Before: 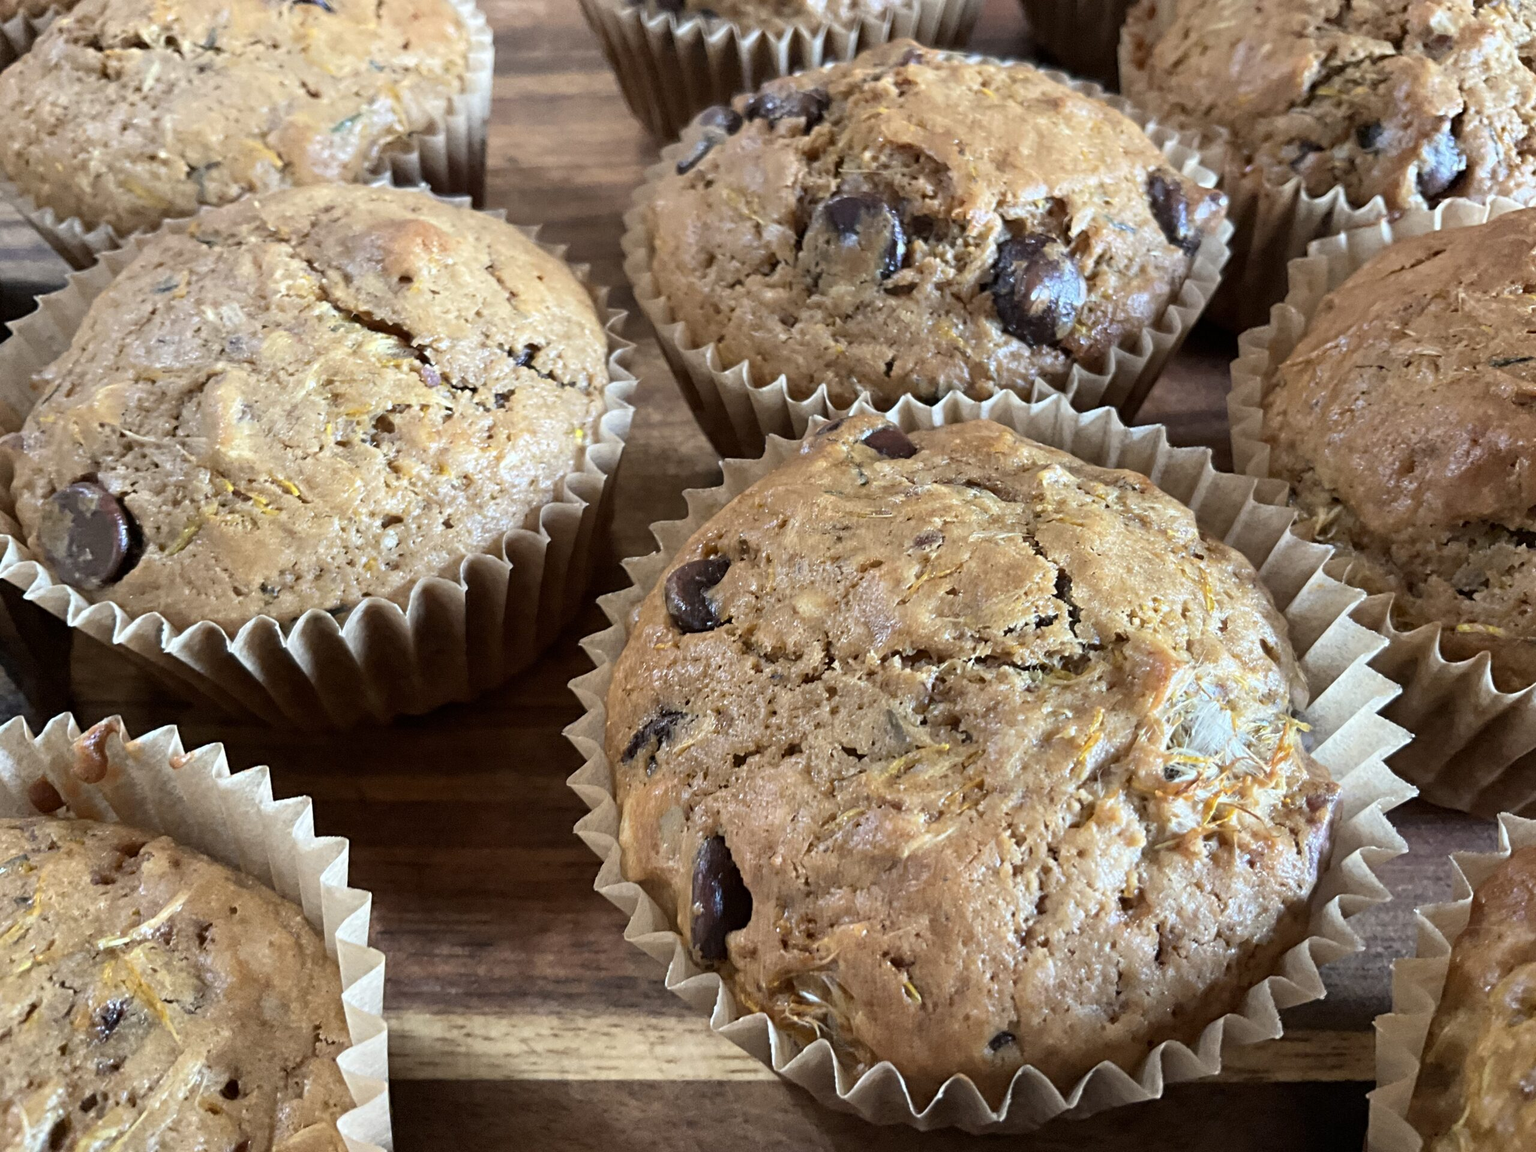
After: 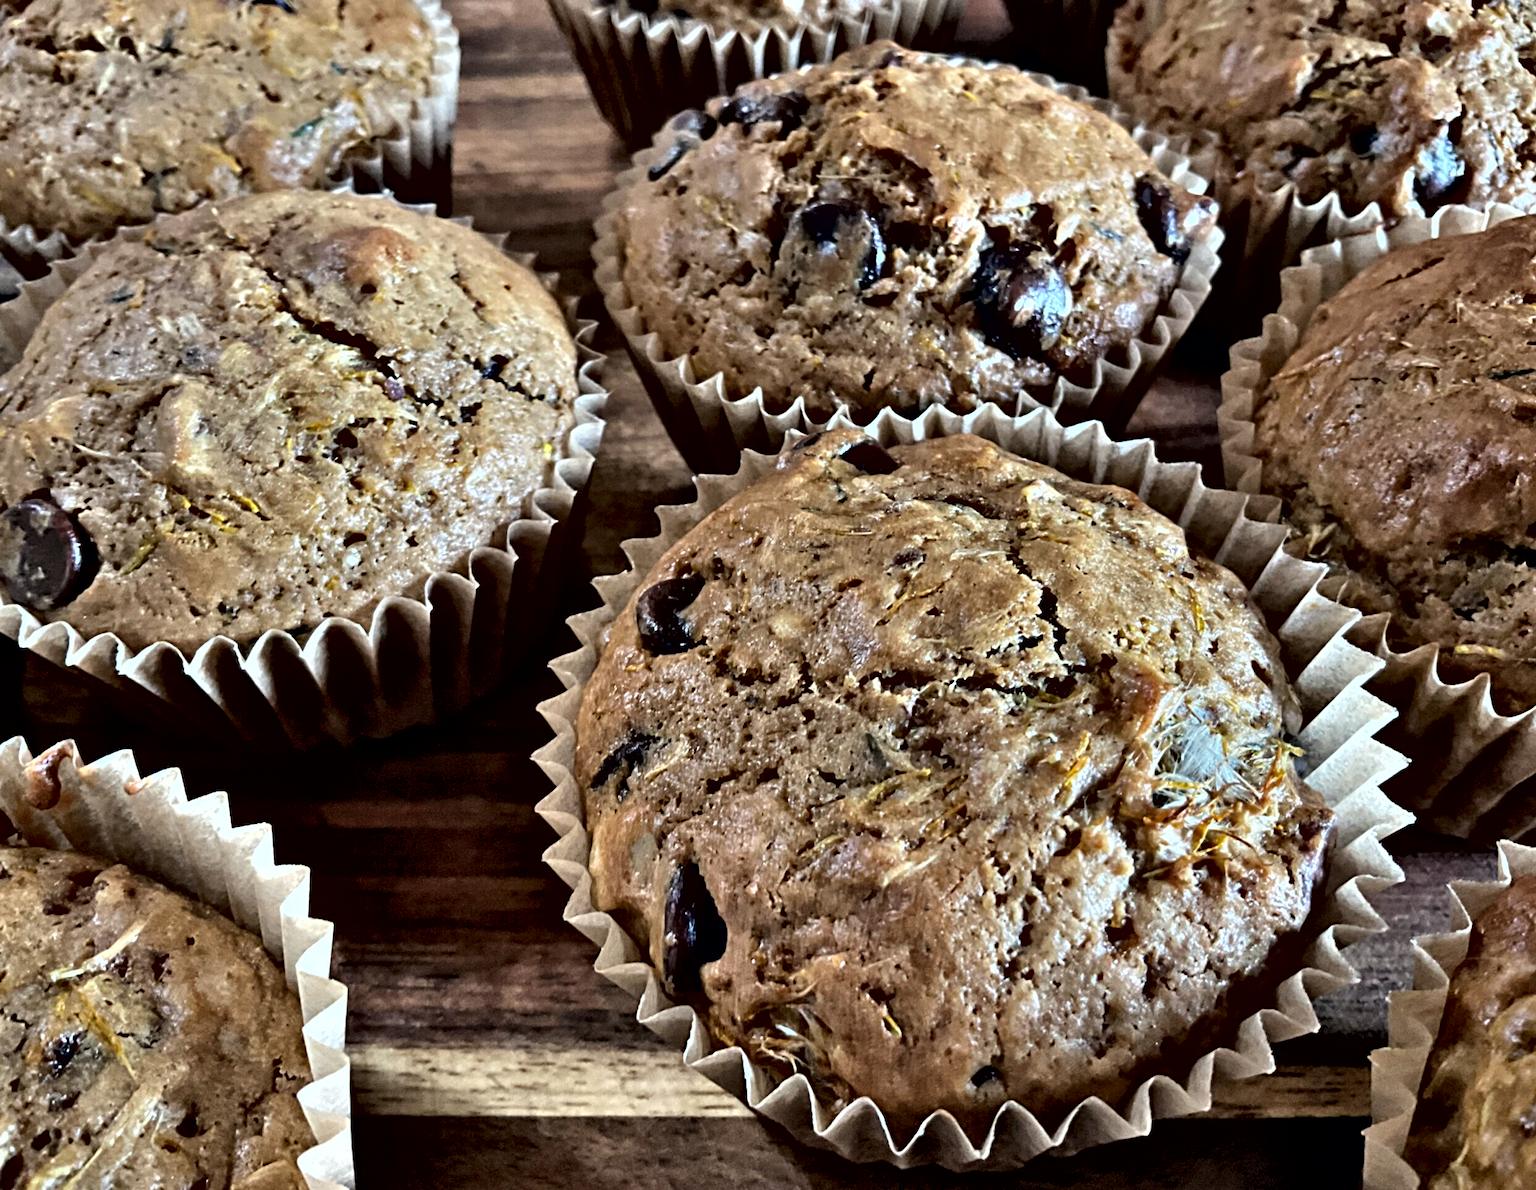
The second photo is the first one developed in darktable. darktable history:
contrast equalizer: octaves 7, y [[0.48, 0.654, 0.731, 0.706, 0.772, 0.382], [0.55 ×6], [0 ×6], [0 ×6], [0 ×6]]
shadows and highlights: radius 108.52, shadows 40.68, highlights -72.88, low approximation 0.01, soften with gaussian
crop and rotate: left 3.238%
exposure: black level correction 0, exposure -0.721 EV, compensate highlight preservation false
